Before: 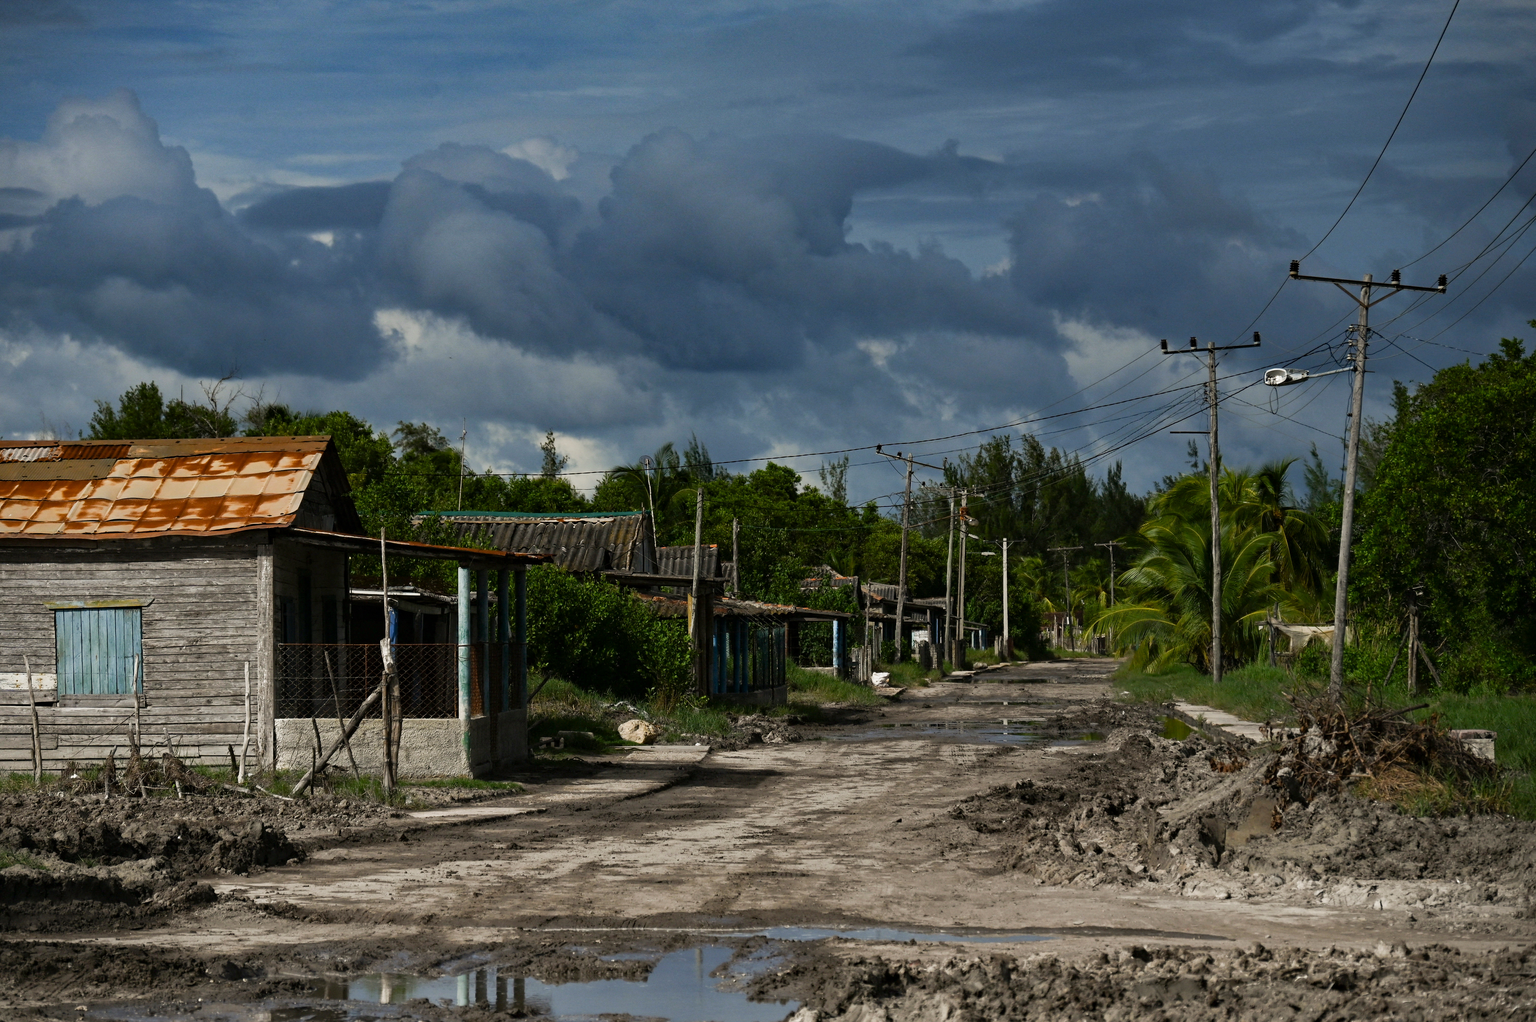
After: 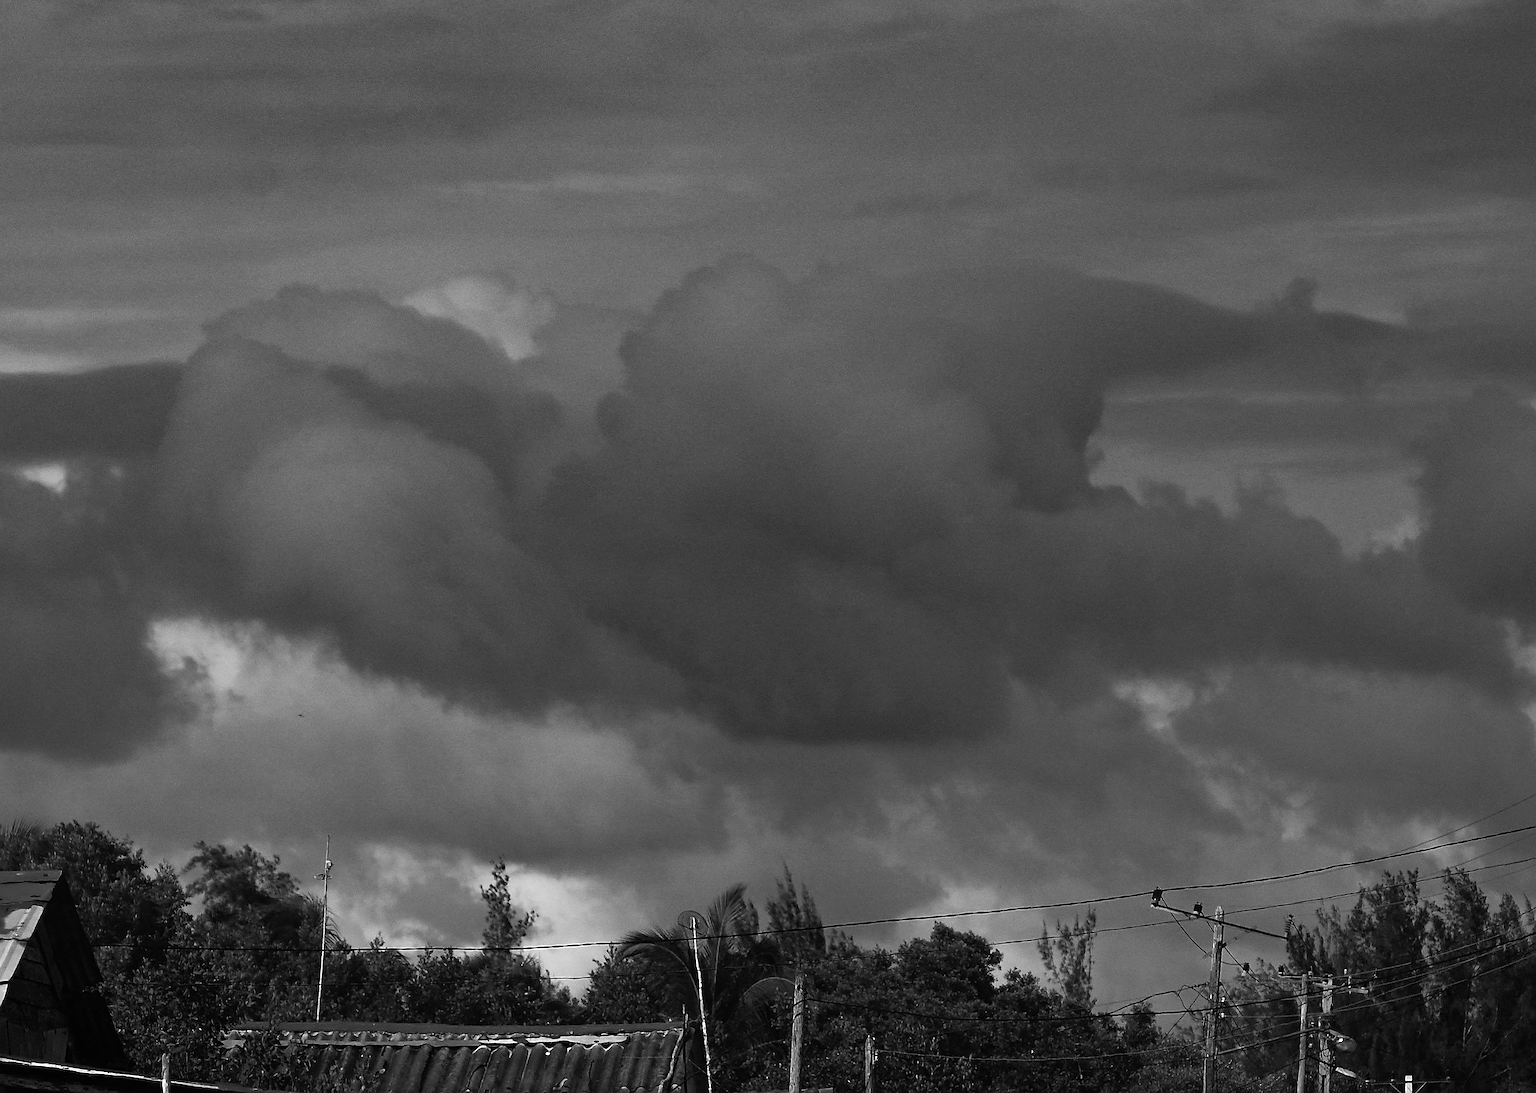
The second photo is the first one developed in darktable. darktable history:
crop: left 19.556%, right 30.401%, bottom 46.458%
color balance rgb: linear chroma grading › global chroma 9%, perceptual saturation grading › global saturation 36%, perceptual saturation grading › shadows 35%, perceptual brilliance grading › global brilliance 15%, perceptual brilliance grading › shadows -35%, global vibrance 15%
monochrome: a 0, b 0, size 0.5, highlights 0.57
contrast equalizer: octaves 7, y [[0.6 ×6], [0.55 ×6], [0 ×6], [0 ×6], [0 ×6]], mix -0.3
base curve: preserve colors none
sharpen: on, module defaults
